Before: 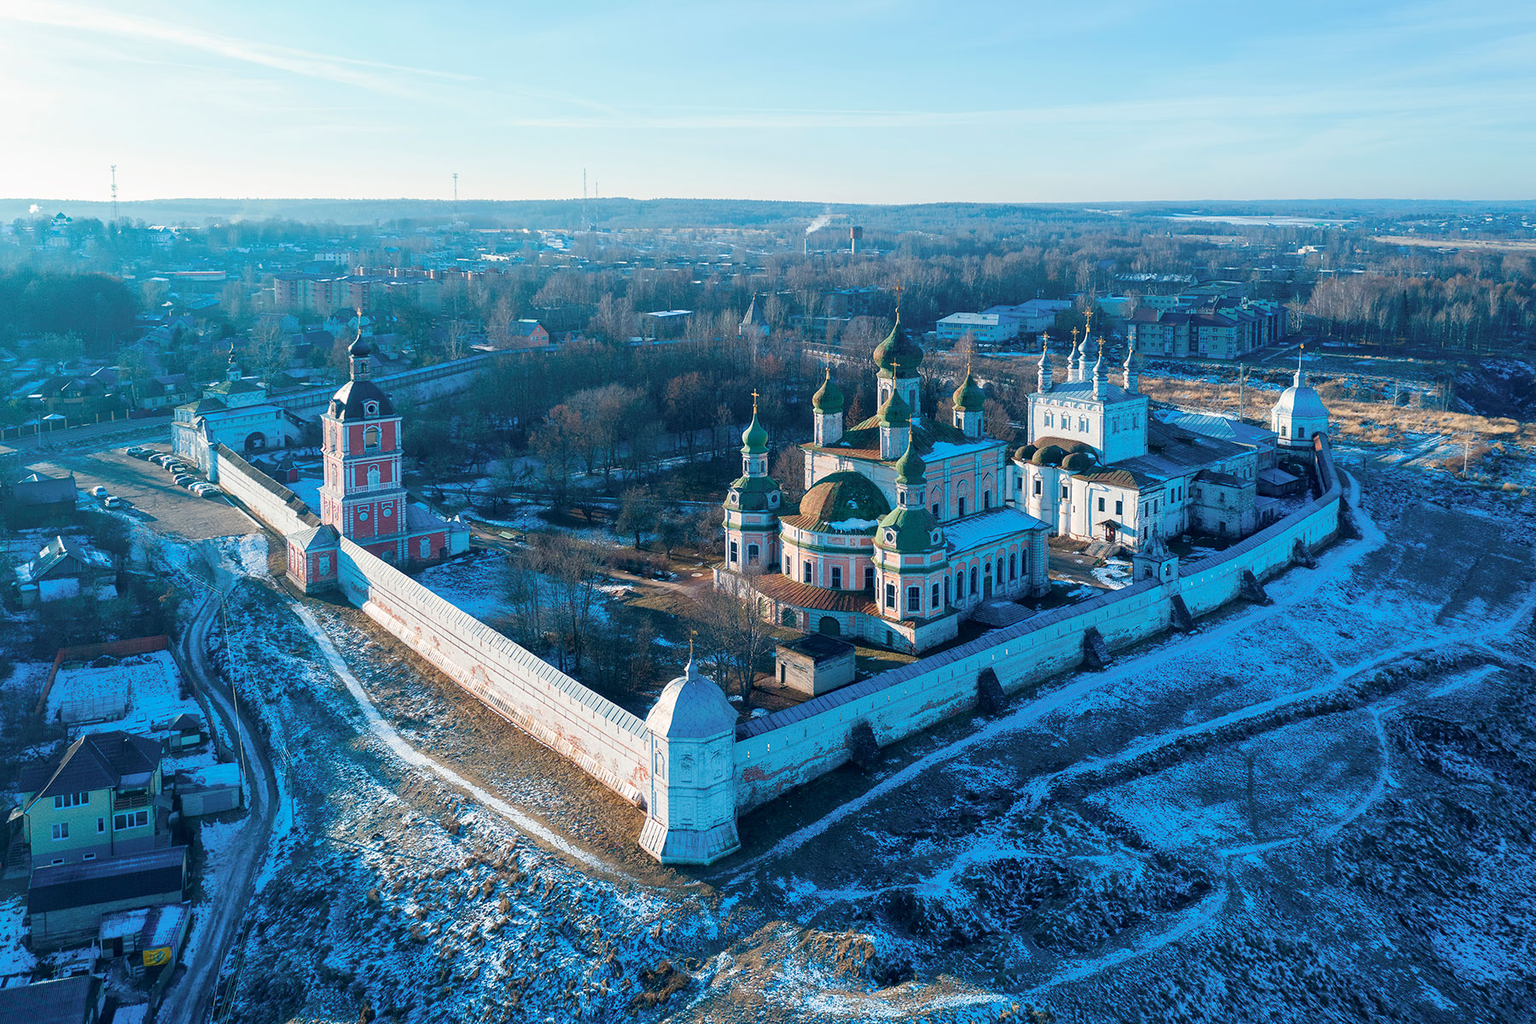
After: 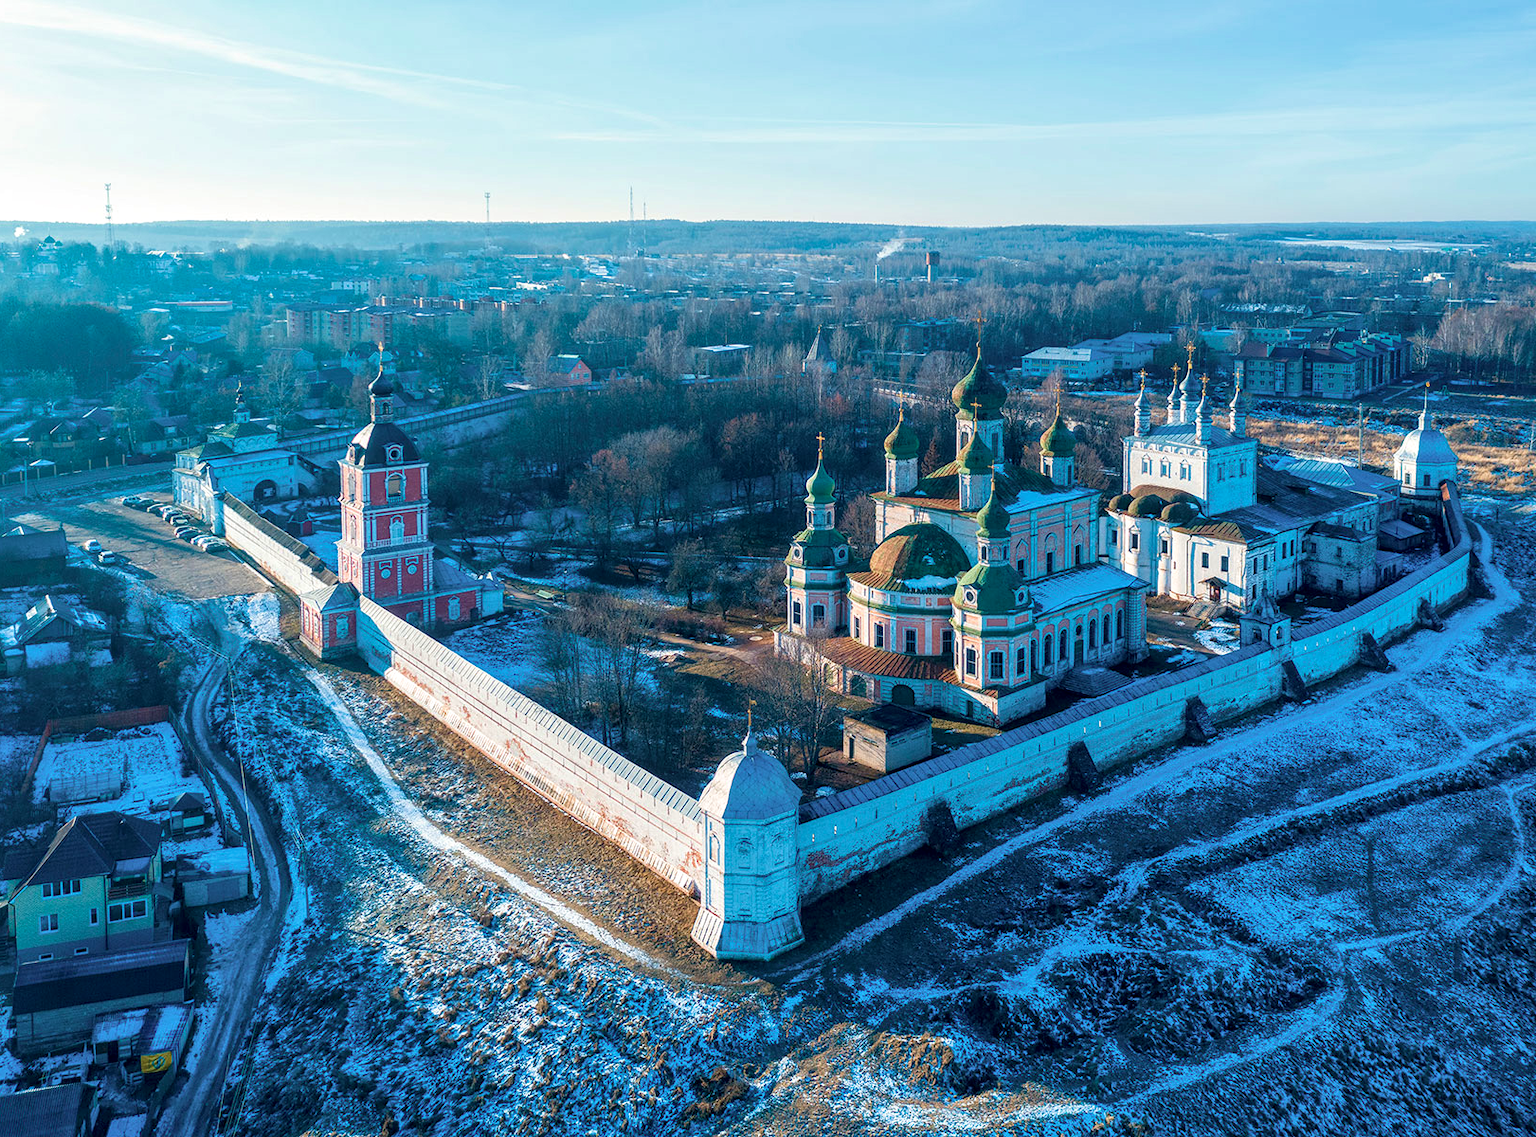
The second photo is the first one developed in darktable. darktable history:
crop and rotate: left 1.088%, right 8.807%
velvia: strength 29%
local contrast: detail 130%
